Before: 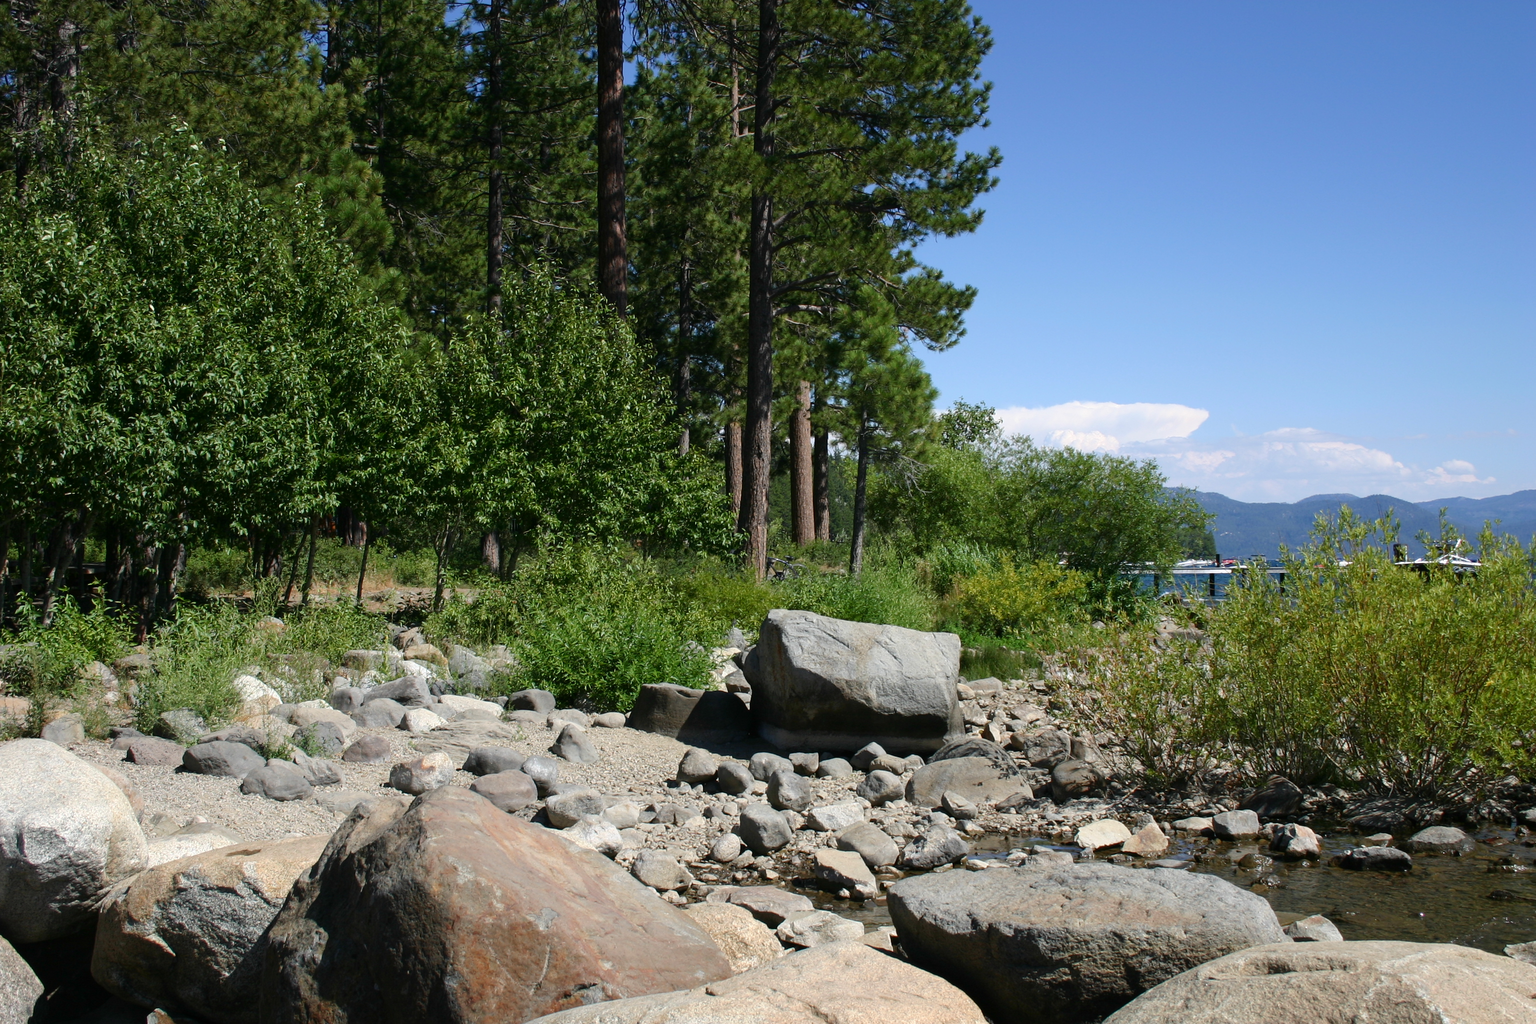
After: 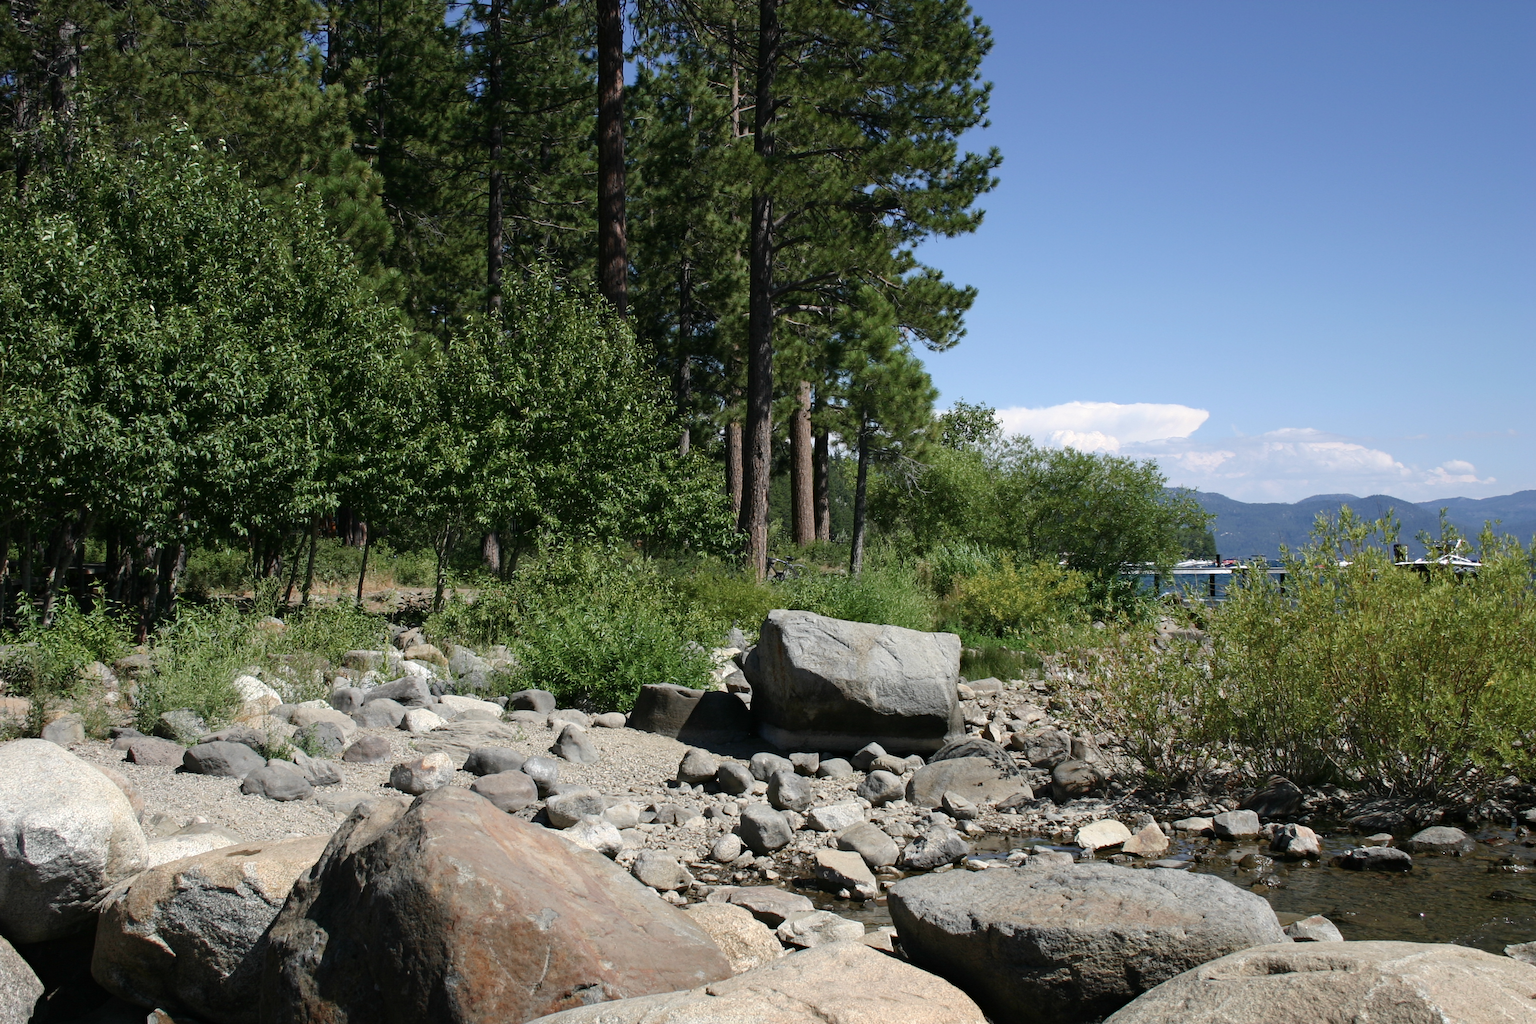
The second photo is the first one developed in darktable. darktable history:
color correction: saturation 0.8
haze removal: strength 0.12, distance 0.25, compatibility mode true, adaptive false
grain: coarseness 0.81 ISO, strength 1.34%, mid-tones bias 0%
